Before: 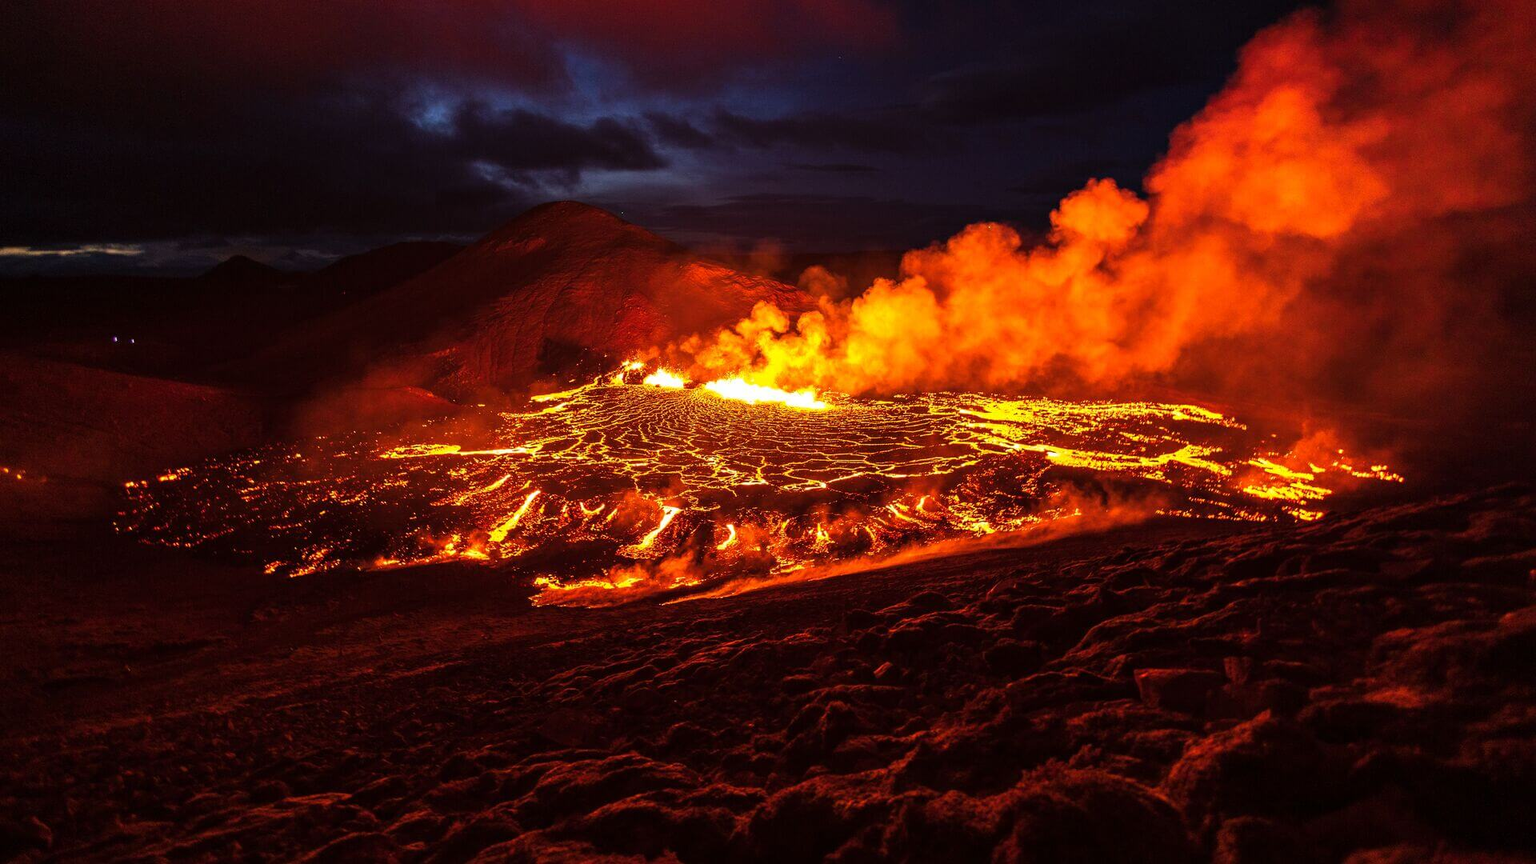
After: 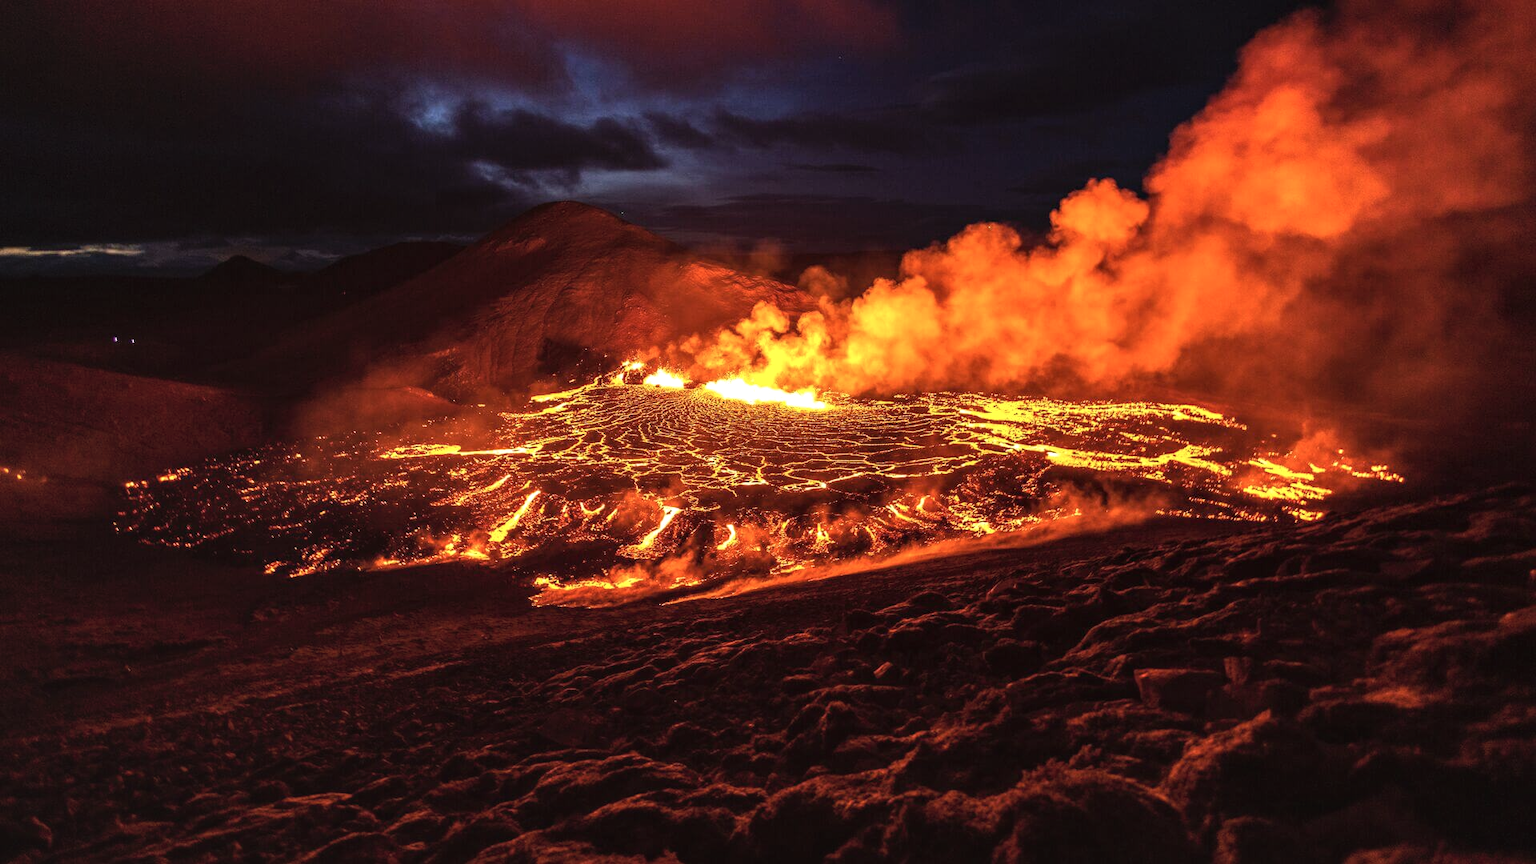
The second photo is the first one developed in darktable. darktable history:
local contrast: highlights 123%, shadows 126%, detail 140%, midtone range 0.254
contrast brightness saturation: contrast -0.1, saturation -0.1
